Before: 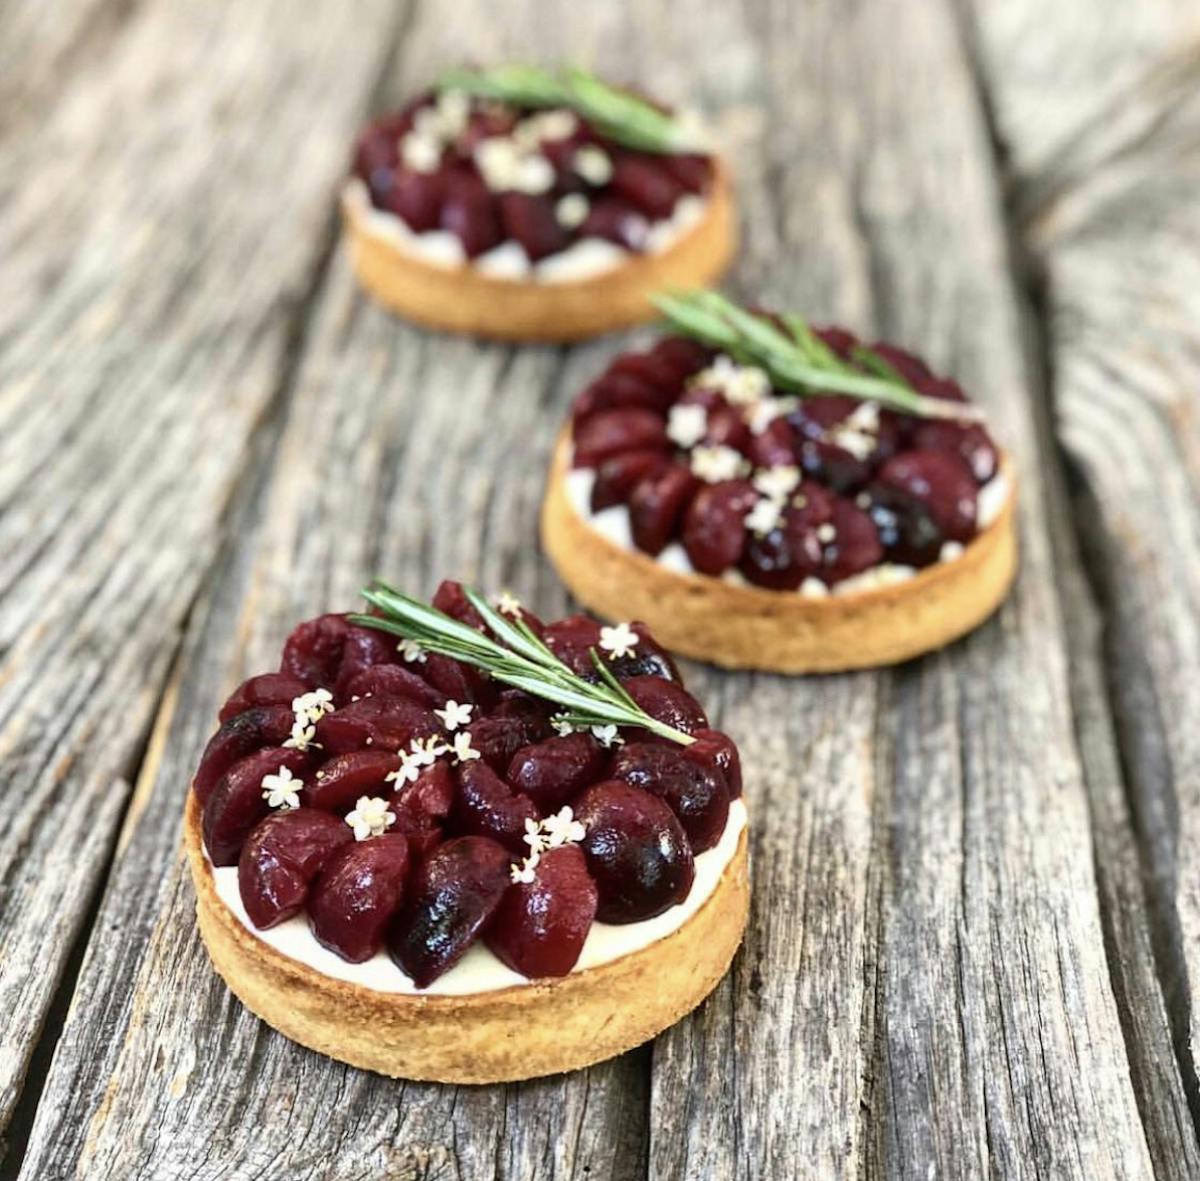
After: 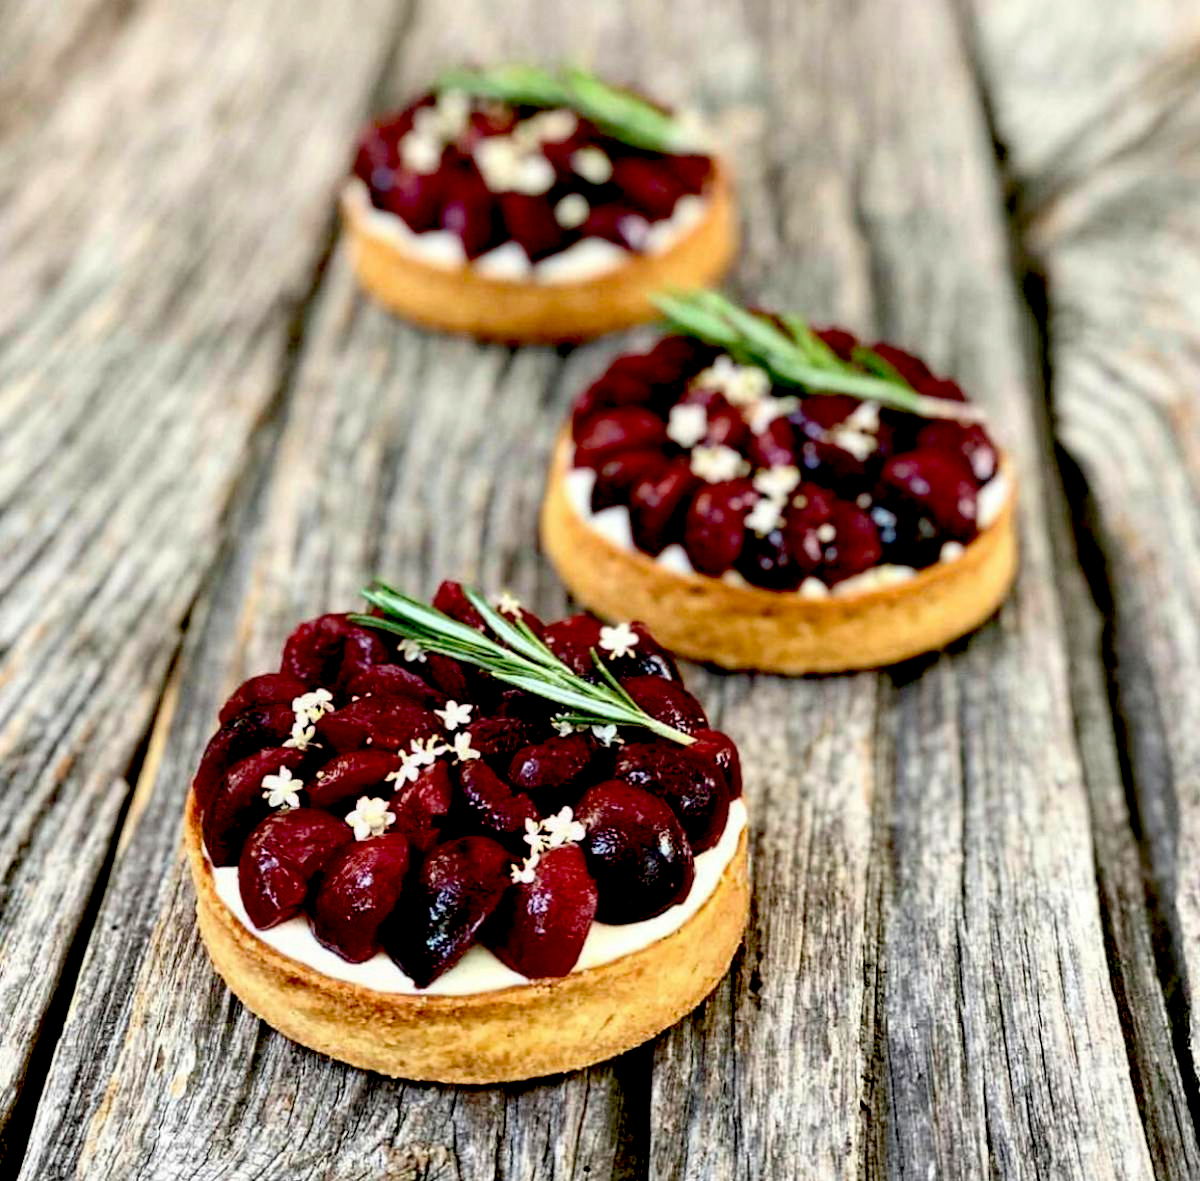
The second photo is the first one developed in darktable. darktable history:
exposure: black level correction 0.048, exposure 0.013 EV, compensate highlight preservation false
